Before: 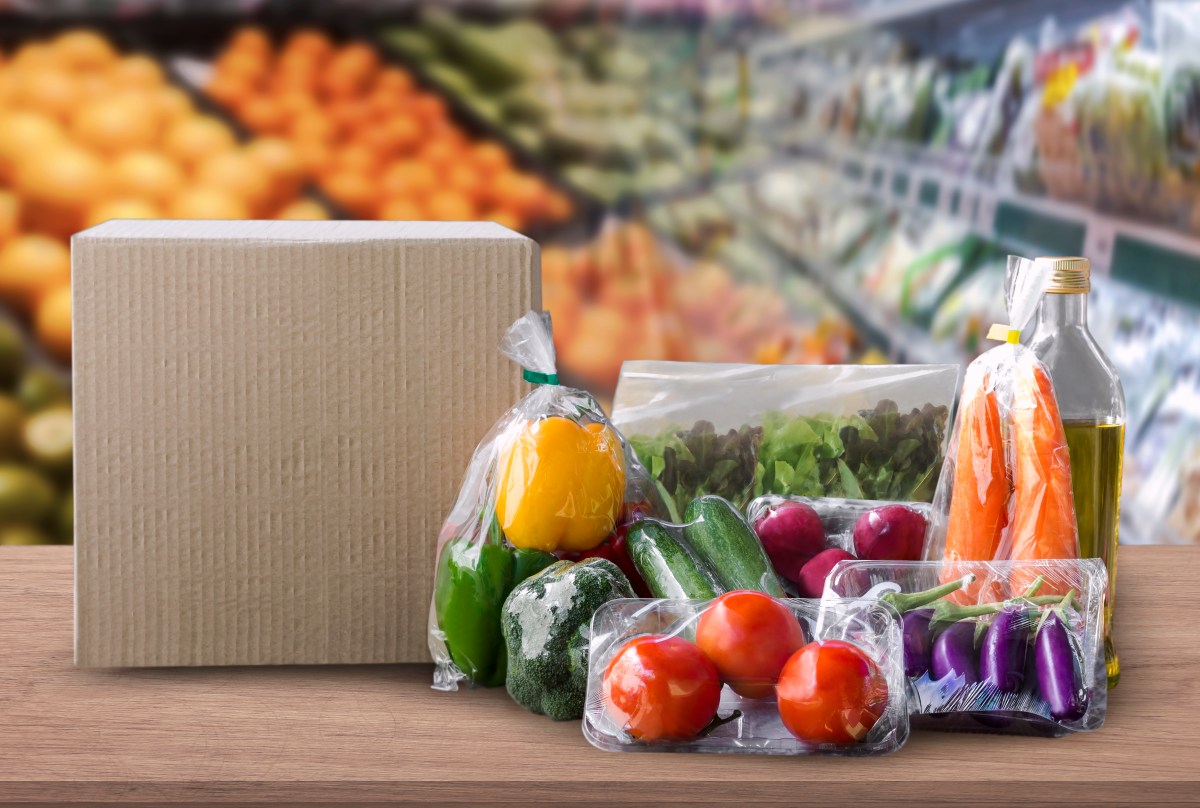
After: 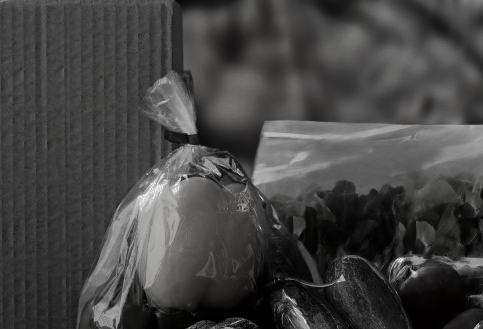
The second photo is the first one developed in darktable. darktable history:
shadows and highlights: shadows 39.17, highlights -73.92
crop: left 29.981%, top 29.745%, right 29.712%, bottom 29.512%
contrast brightness saturation: contrast 0.022, brightness -0.991, saturation -0.981
